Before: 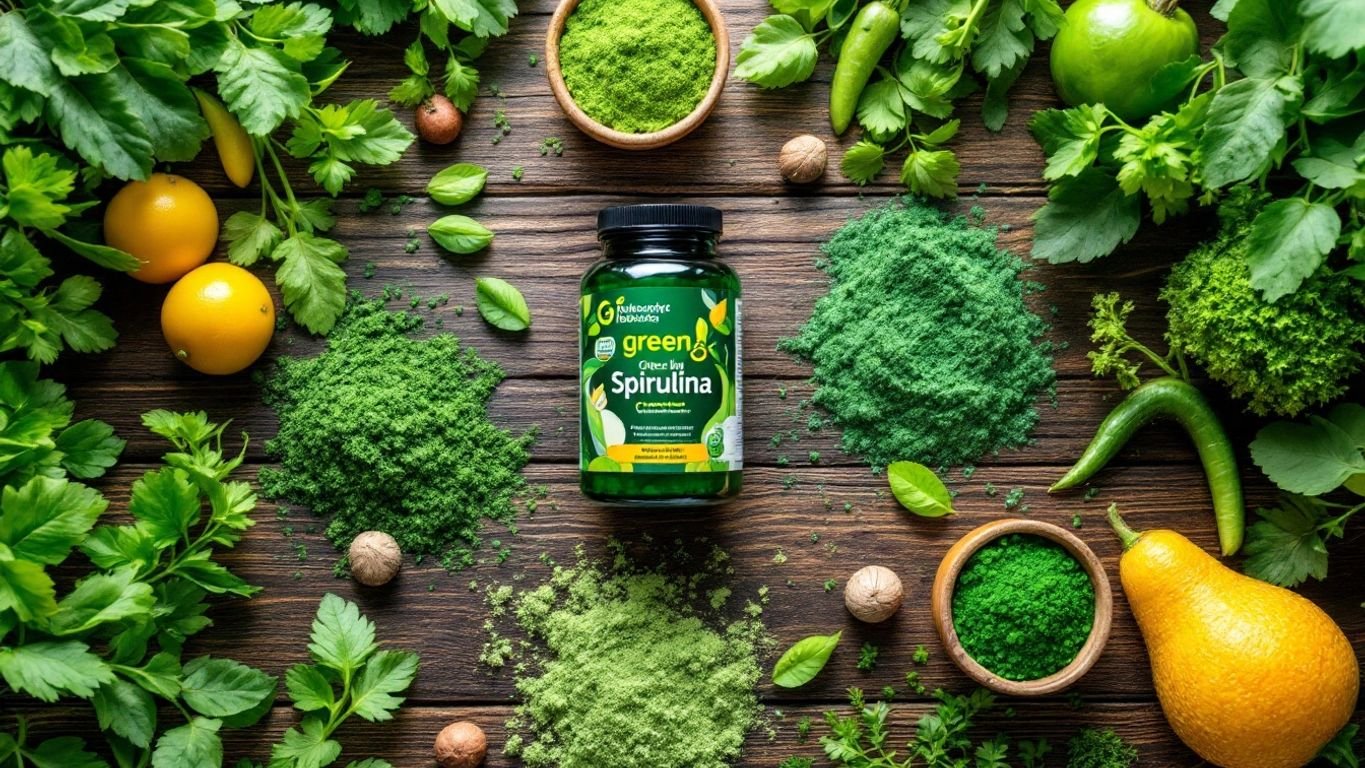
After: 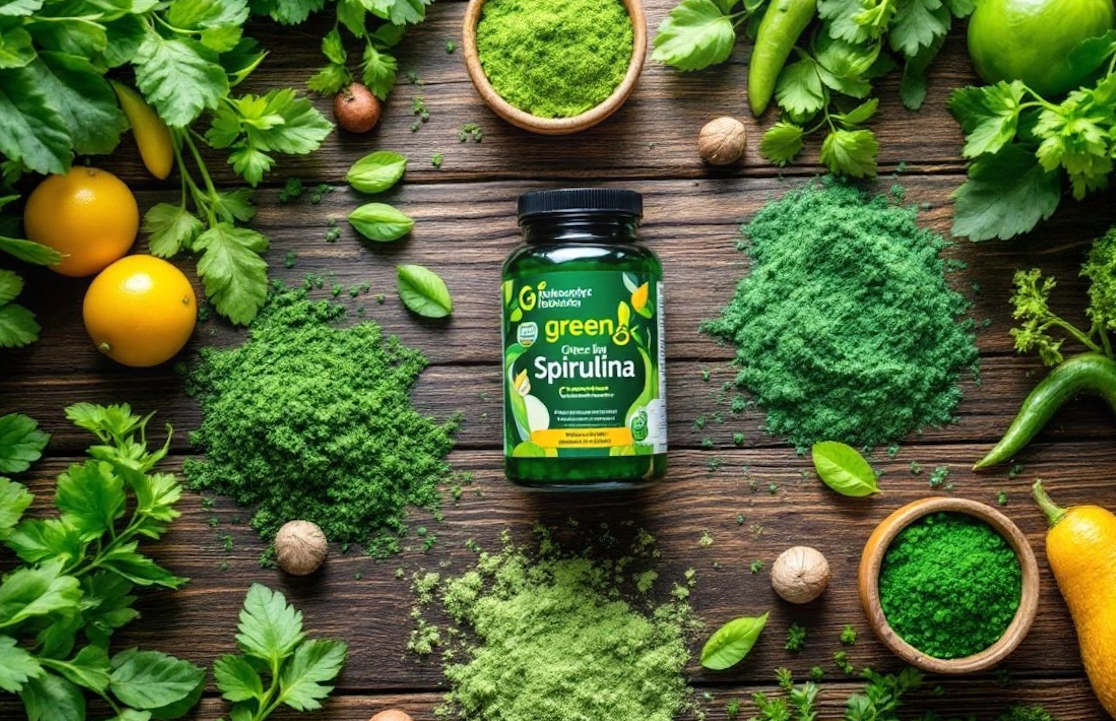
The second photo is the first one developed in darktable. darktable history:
crop and rotate: angle 1°, left 4.281%, top 0.642%, right 11.383%, bottom 2.486%
bloom: size 15%, threshold 97%, strength 7%
